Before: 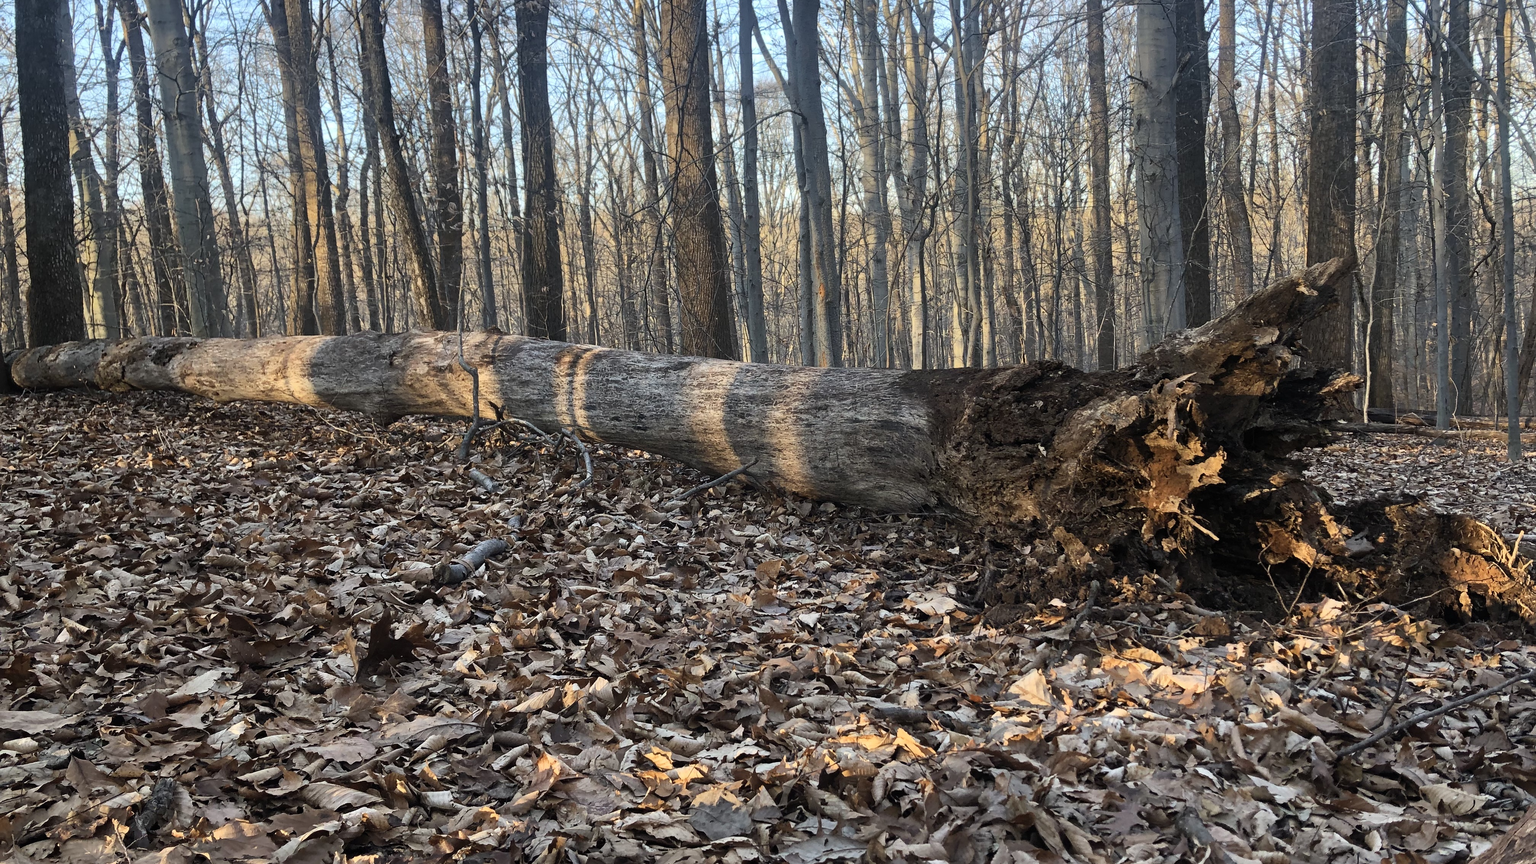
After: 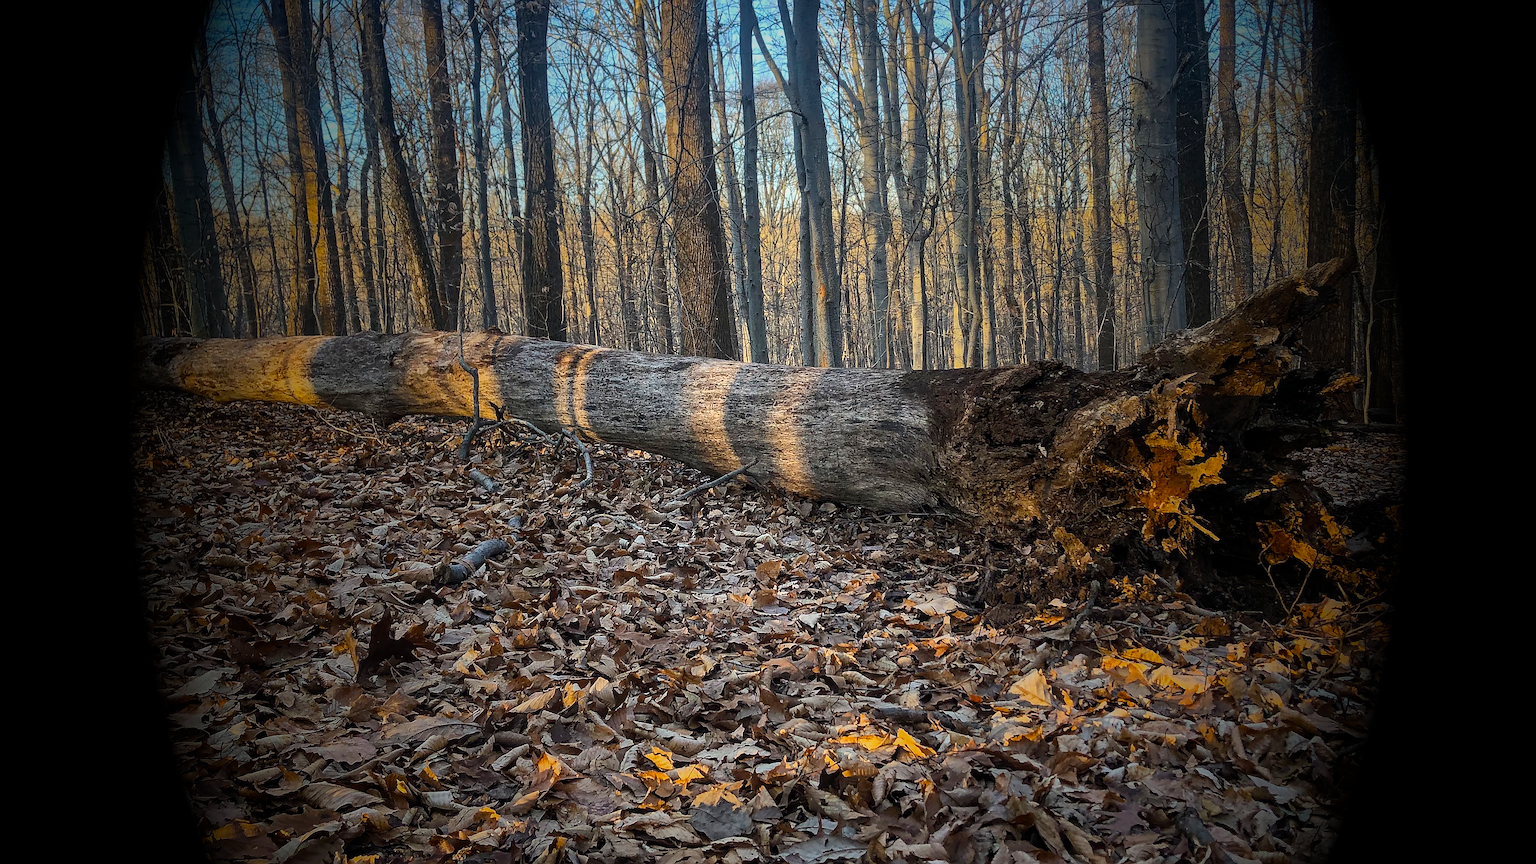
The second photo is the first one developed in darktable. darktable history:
sharpen: radius 1.4, amount 1.25, threshold 0.7
color balance rgb: perceptual saturation grading › global saturation 20%, global vibrance 20%
vignetting: fall-off start 15.9%, fall-off radius 100%, brightness -1, saturation 0.5, width/height ratio 0.719
local contrast: on, module defaults
